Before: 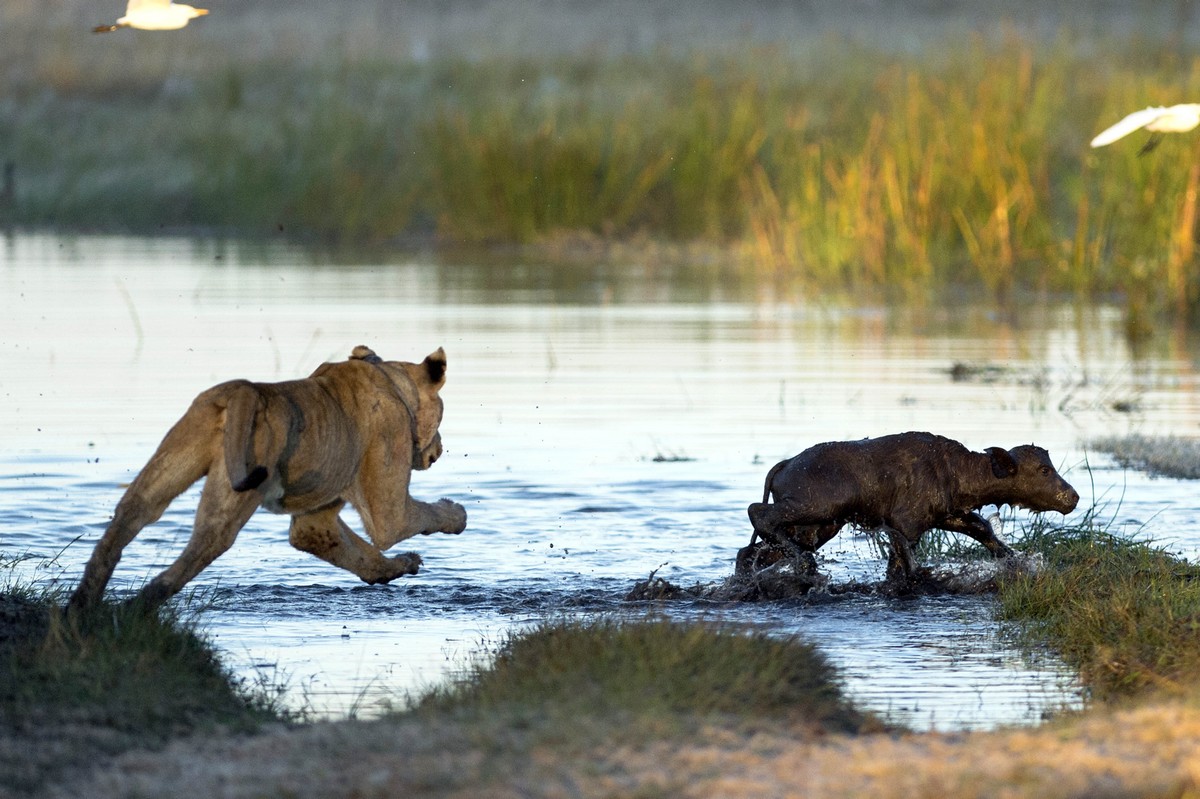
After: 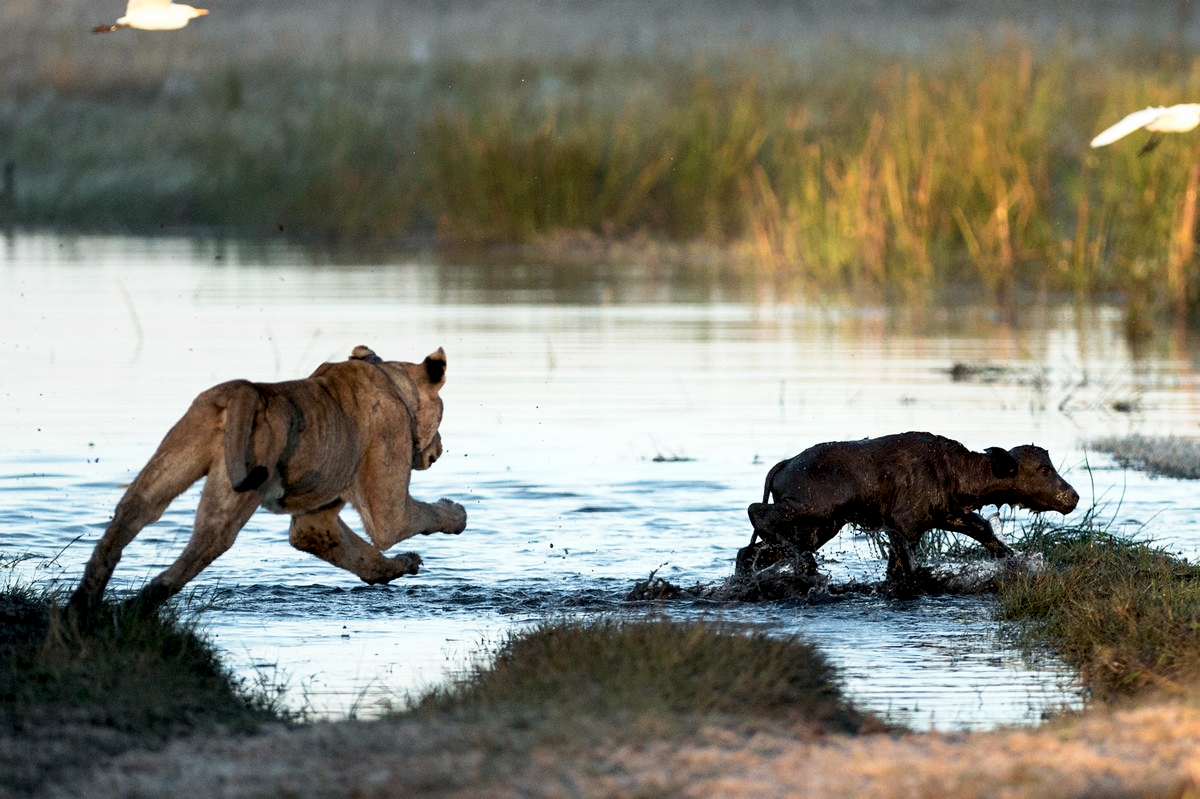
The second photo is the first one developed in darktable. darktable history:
tone curve: curves: ch0 [(0, 0) (0.003, 0.003) (0.011, 0.012) (0.025, 0.026) (0.044, 0.046) (0.069, 0.072) (0.1, 0.104) (0.136, 0.141) (0.177, 0.185) (0.224, 0.234) (0.277, 0.289) (0.335, 0.349) (0.399, 0.415) (0.468, 0.488) (0.543, 0.566) (0.623, 0.649) (0.709, 0.739) (0.801, 0.834) (0.898, 0.923) (1, 1)], preserve colors none
color look up table: target L [74.04, 65.57, 46.91, 31.69, 100, 65.59, 63.25, 57.78, 50.06, 40.54, 27.7, 53.89, 53.17, 37.24, 23.15, 24.62, 85.73, 76.38, 65.23, 64.86, 49.13, 45.72, 45.91, 24.3, 0 ×25], target a [1.295, -16.9, -36.88, -11.83, -0.001, 14.25, 15.91, 30.76, 42.65, 46.88, 13.01, 1.498, 38.94, -1.144, 17.13, 5.522, -1.247, -2.192, -27.78, -2.635, -22.21, -2.579, -8.873, -2.837, 0 ×25], target b [55.6, 41.76, 23.6, 14.83, 0.007, 50.48, 9.088, 42.26, 14.27, 25.26, 10.8, -21.17, -10.05, -38.65, -16.24, -42.73, -1.616, -2.323, -8.057, -3.291, -25.14, -2.752, -22.77, -2.785, 0 ×25], num patches 24
